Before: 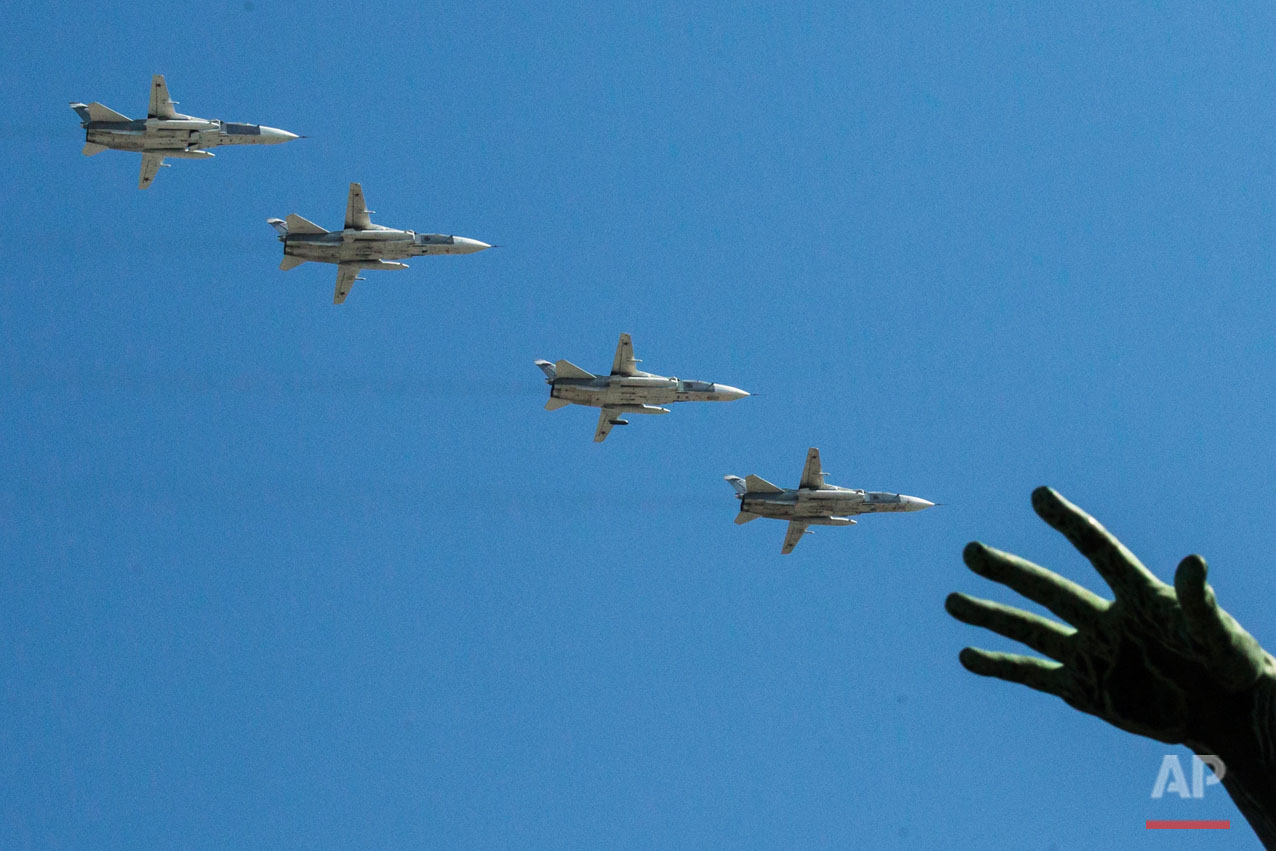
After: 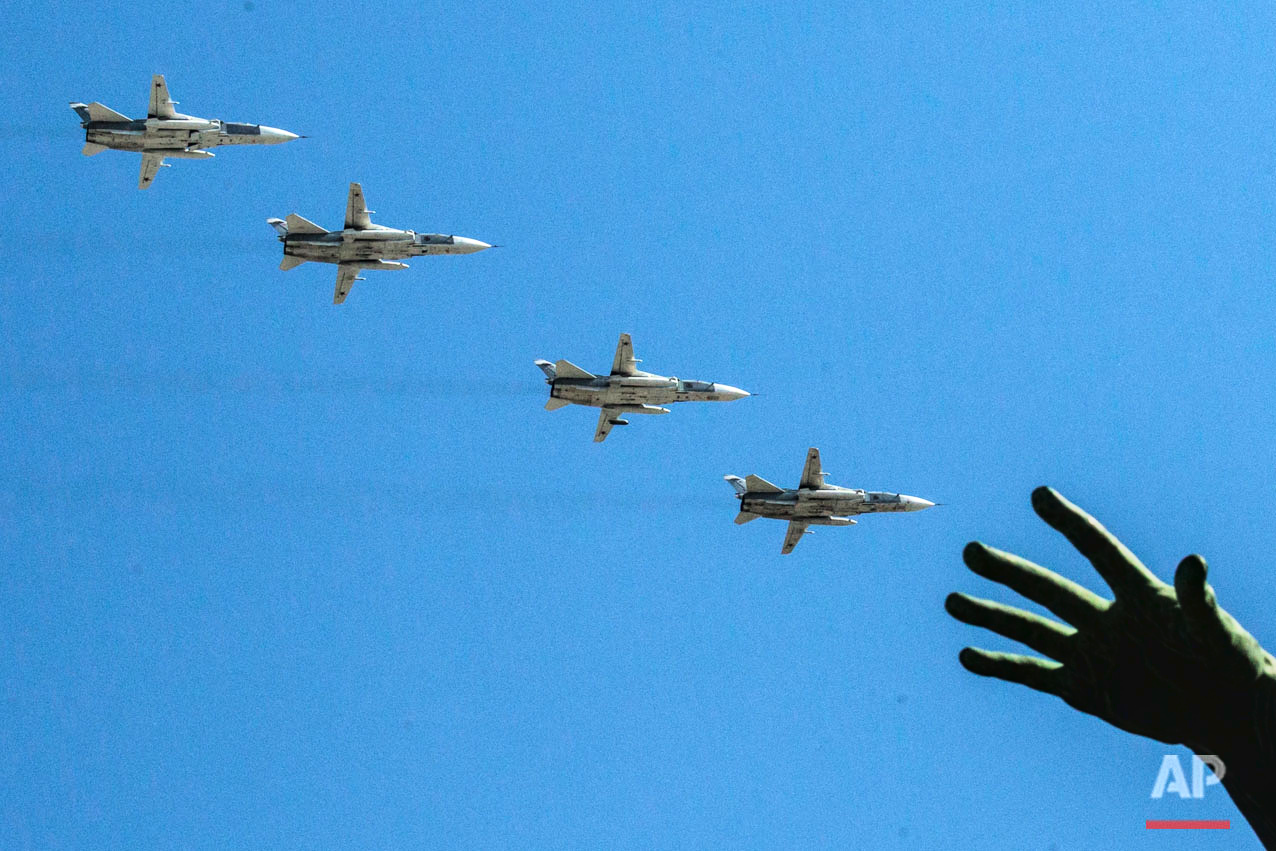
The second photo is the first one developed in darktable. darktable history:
tone curve: curves: ch0 [(0.003, 0.032) (0.037, 0.037) (0.149, 0.117) (0.297, 0.318) (0.41, 0.48) (0.541, 0.649) (0.722, 0.857) (0.875, 0.946) (1, 0.98)]; ch1 [(0, 0) (0.305, 0.325) (0.453, 0.437) (0.482, 0.474) (0.501, 0.498) (0.506, 0.503) (0.559, 0.576) (0.6, 0.635) (0.656, 0.707) (1, 1)]; ch2 [(0, 0) (0.323, 0.277) (0.408, 0.399) (0.45, 0.48) (0.499, 0.502) (0.515, 0.532) (0.573, 0.602) (0.653, 0.675) (0.75, 0.756) (1, 1)], color space Lab, linked channels, preserve colors none
local contrast: on, module defaults
